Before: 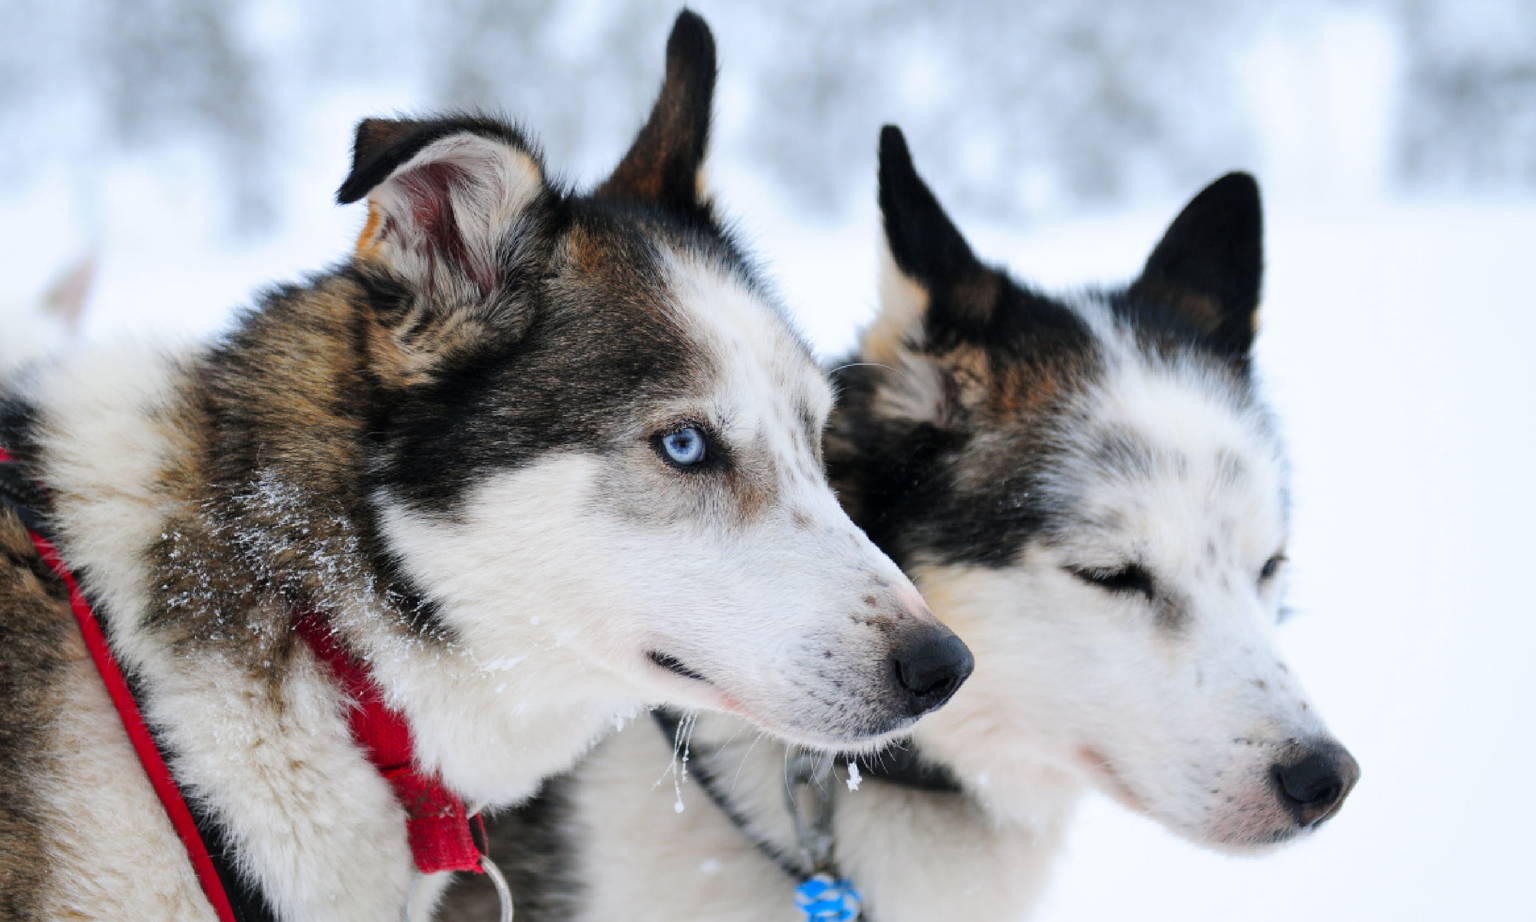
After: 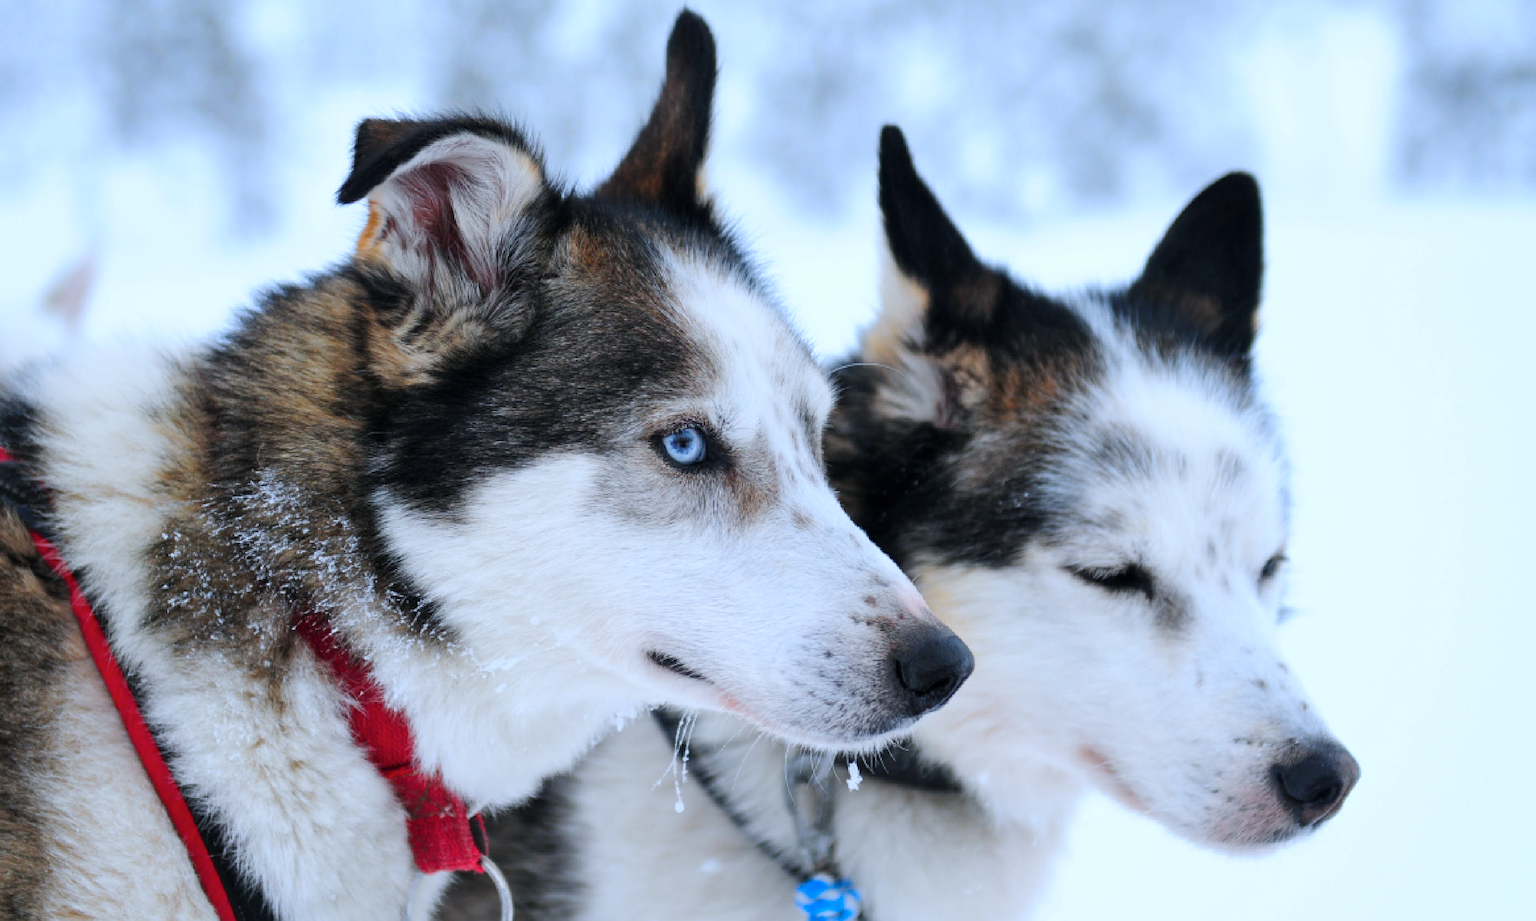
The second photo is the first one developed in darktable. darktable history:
color calibration: x 0.372, y 0.386, temperature 4284.59 K
